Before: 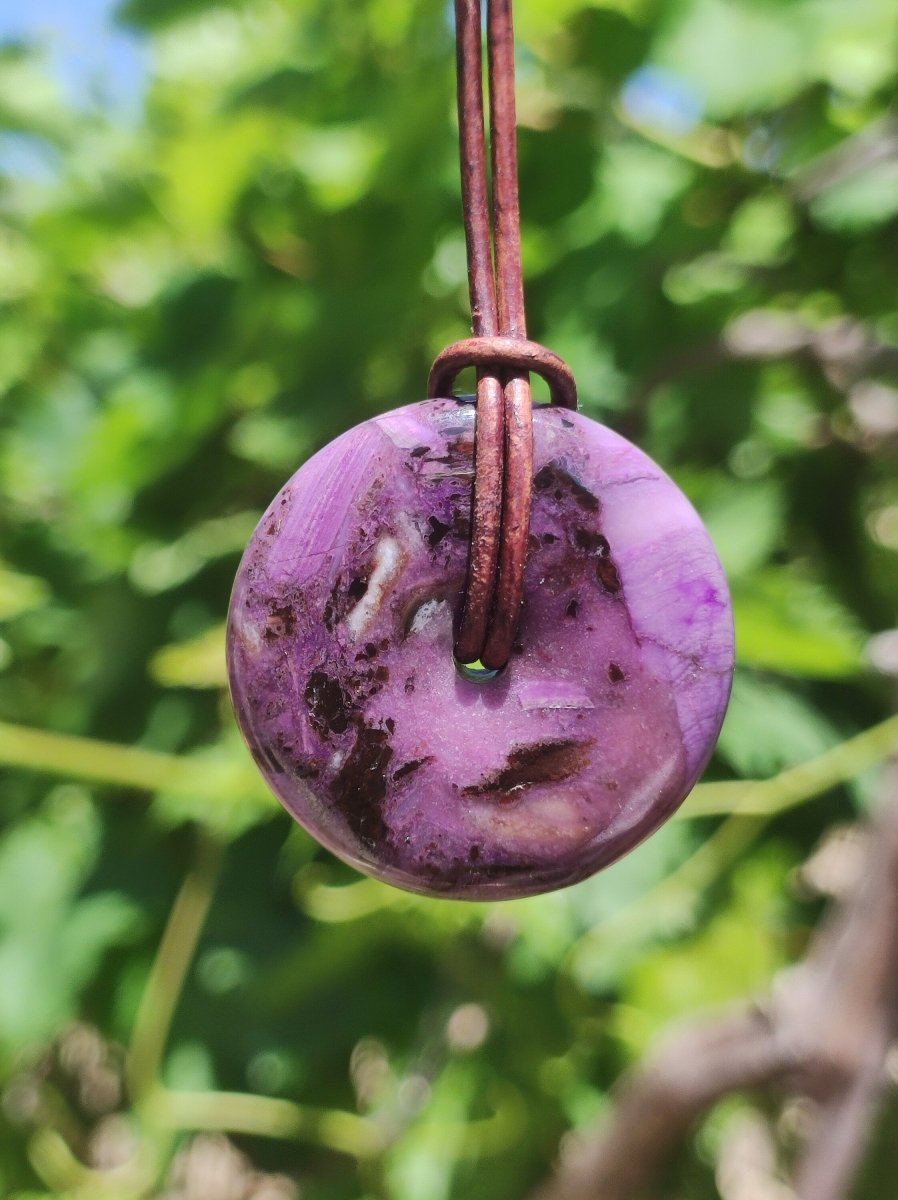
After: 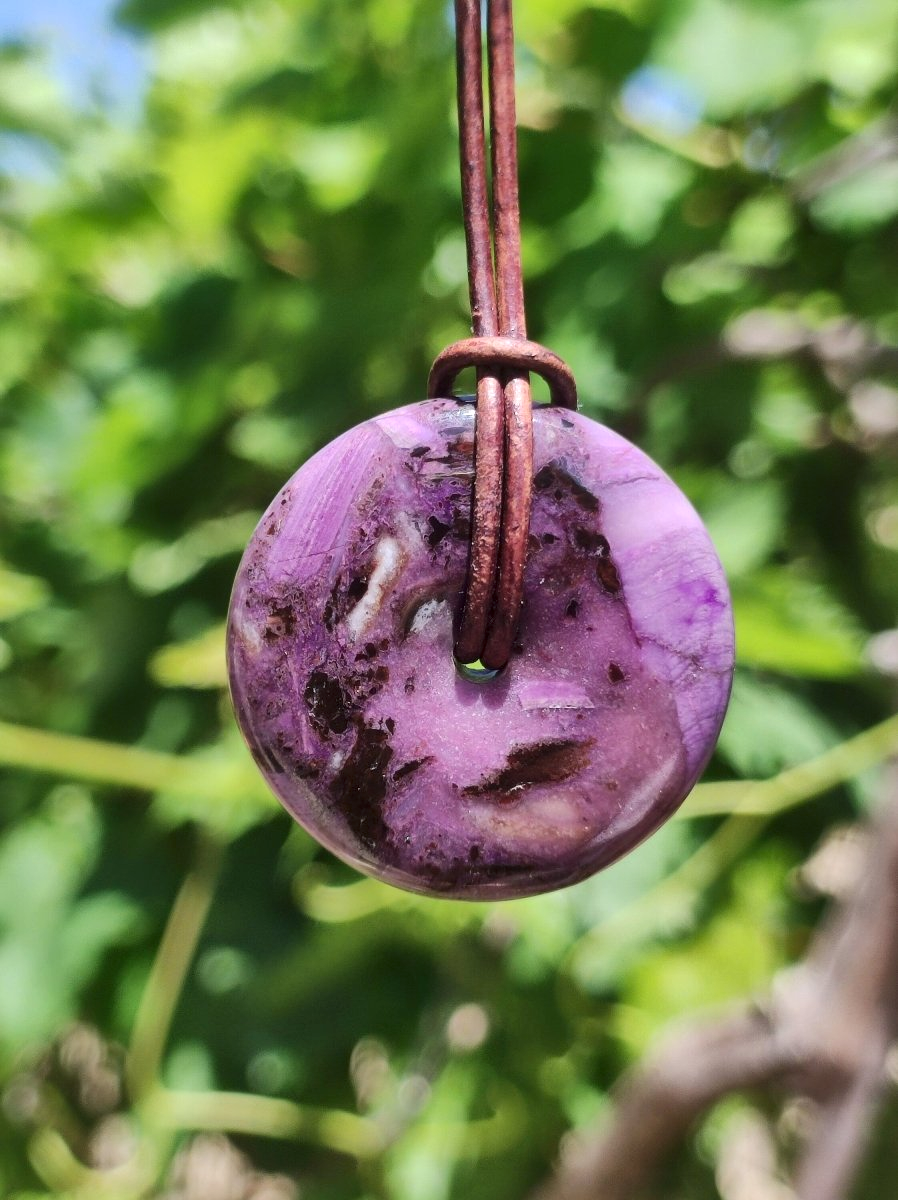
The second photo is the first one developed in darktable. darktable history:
local contrast: mode bilateral grid, contrast 19, coarseness 50, detail 147%, midtone range 0.2
